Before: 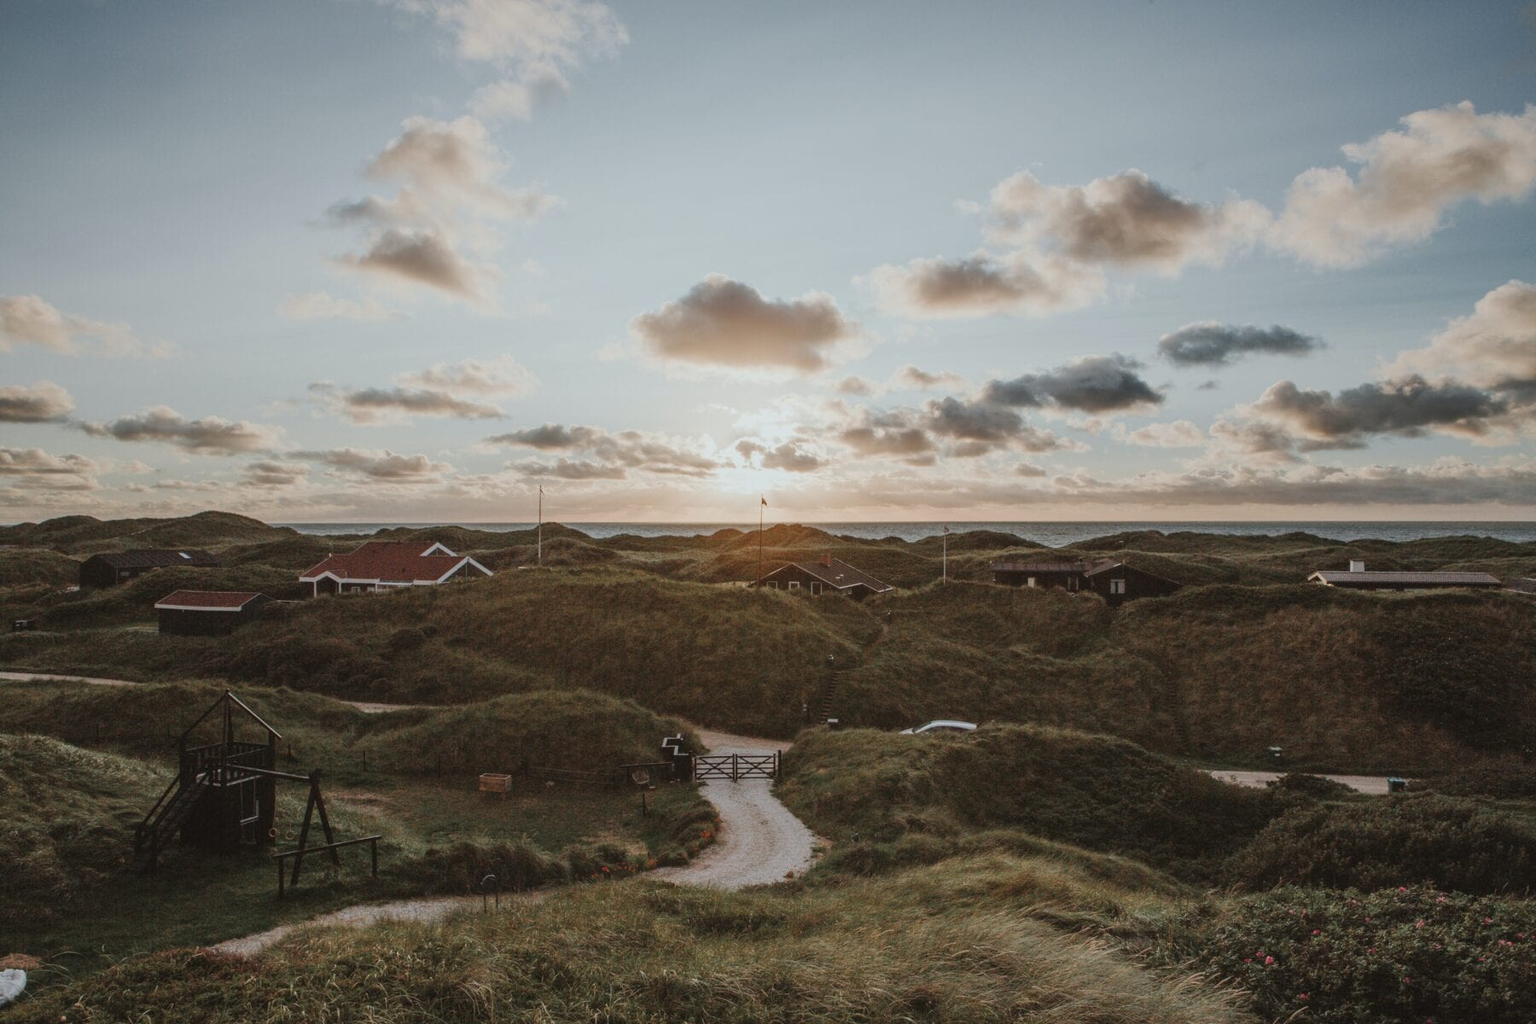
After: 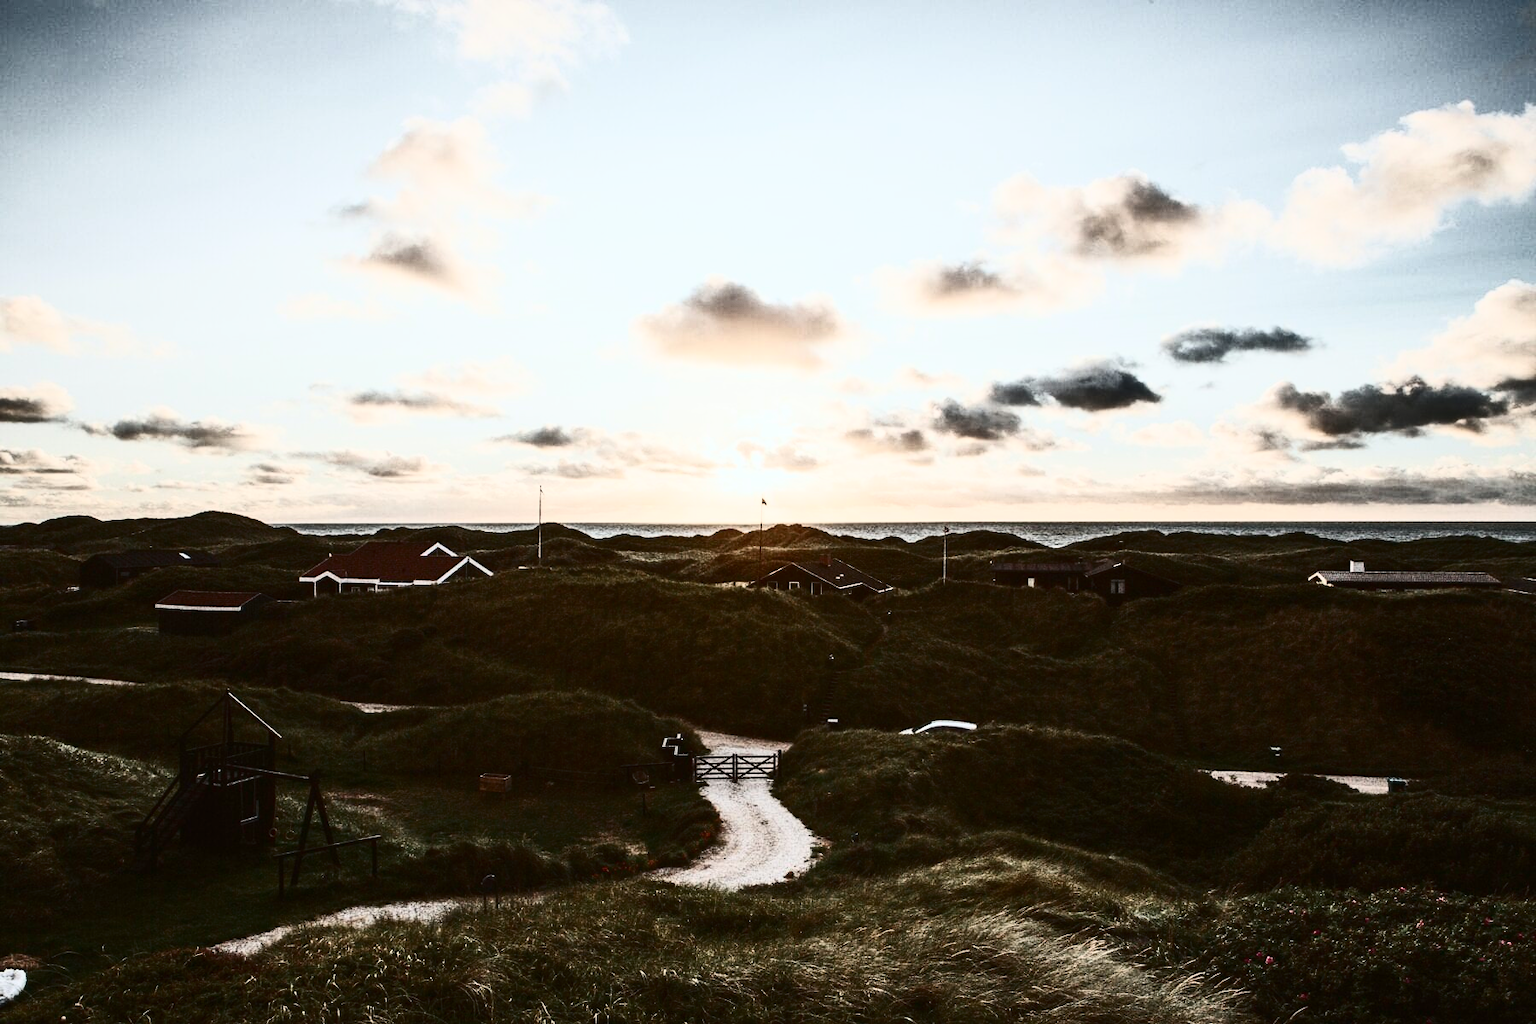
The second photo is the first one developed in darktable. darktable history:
contrast brightness saturation: contrast 0.93, brightness 0.205
